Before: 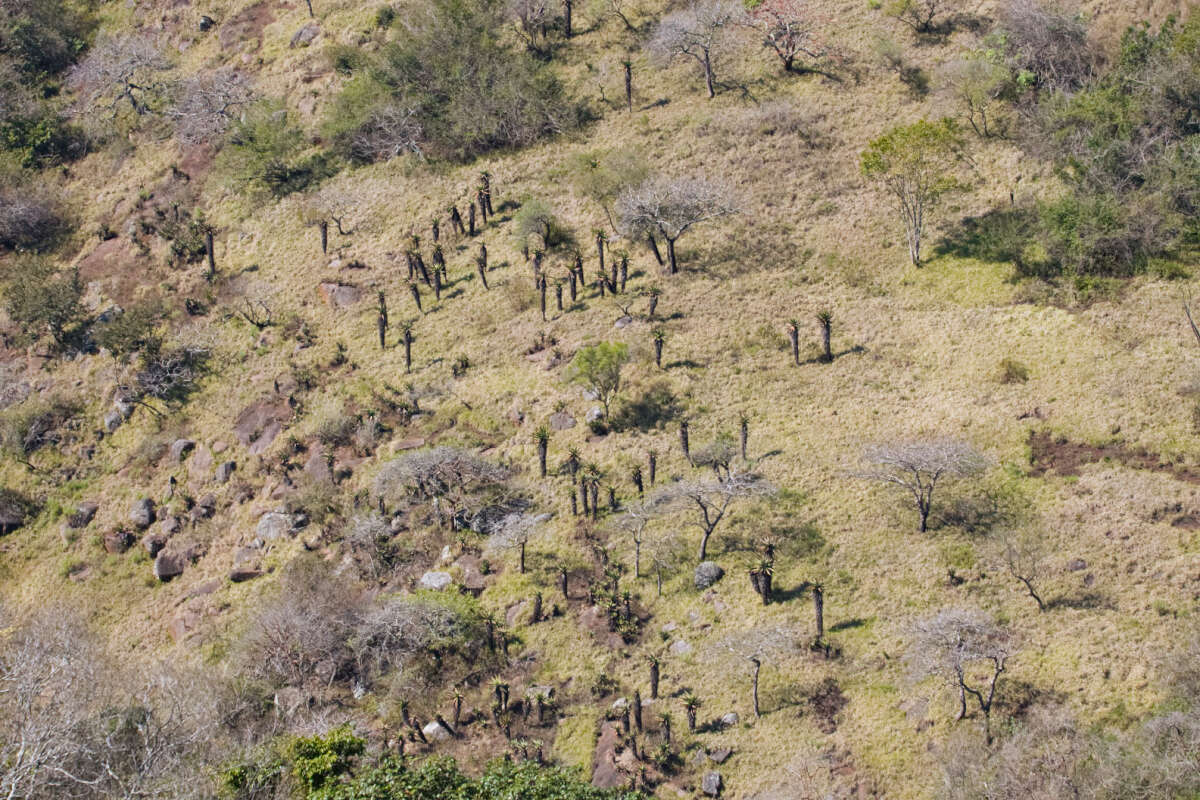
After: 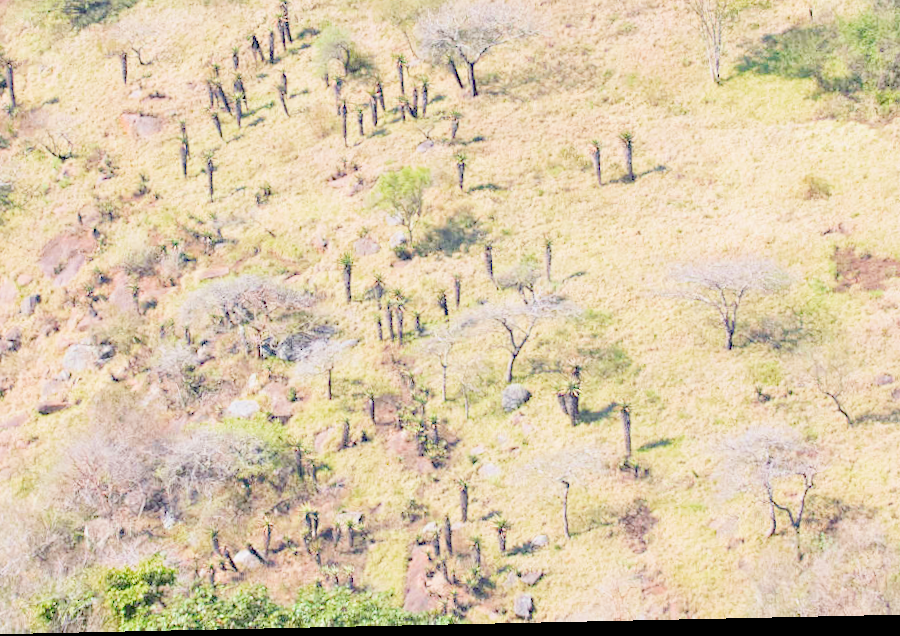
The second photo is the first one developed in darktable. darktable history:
sharpen: radius 5.325, amount 0.312, threshold 26.433
crop: left 16.871%, top 22.857%, right 9.116%
rotate and perspective: rotation -1.24°, automatic cropping off
filmic rgb: middle gray luminance 2.5%, black relative exposure -10 EV, white relative exposure 7 EV, threshold 6 EV, dynamic range scaling 10%, target black luminance 0%, hardness 3.19, latitude 44.39%, contrast 0.682, highlights saturation mix 5%, shadows ↔ highlights balance 13.63%, add noise in highlights 0, color science v3 (2019), use custom middle-gray values true, iterations of high-quality reconstruction 0, contrast in highlights soft, enable highlight reconstruction true
